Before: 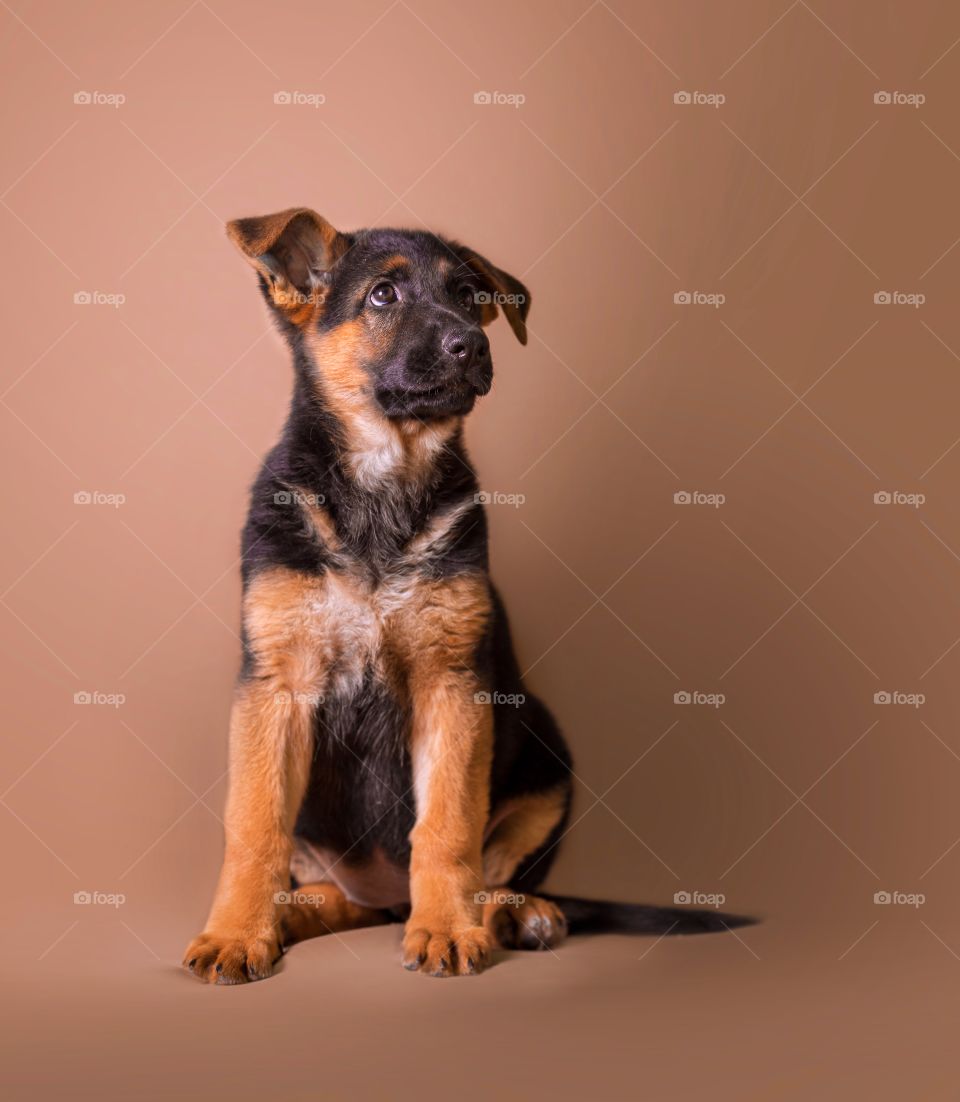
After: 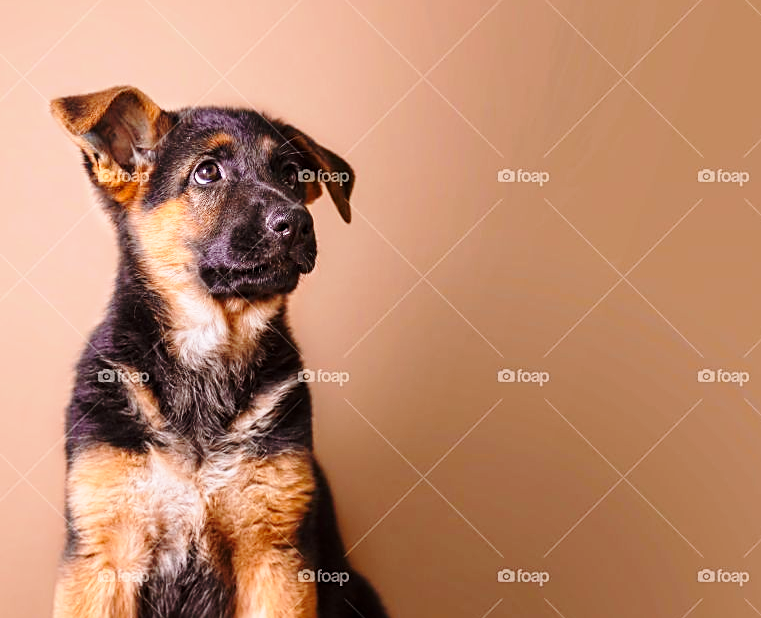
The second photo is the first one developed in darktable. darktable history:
crop: left 18.38%, top 11.097%, right 2.348%, bottom 32.8%
base curve: curves: ch0 [(0, 0) (0.028, 0.03) (0.121, 0.232) (0.46, 0.748) (0.859, 0.968) (1, 1)], preserve colors none
sharpen: on, module defaults
